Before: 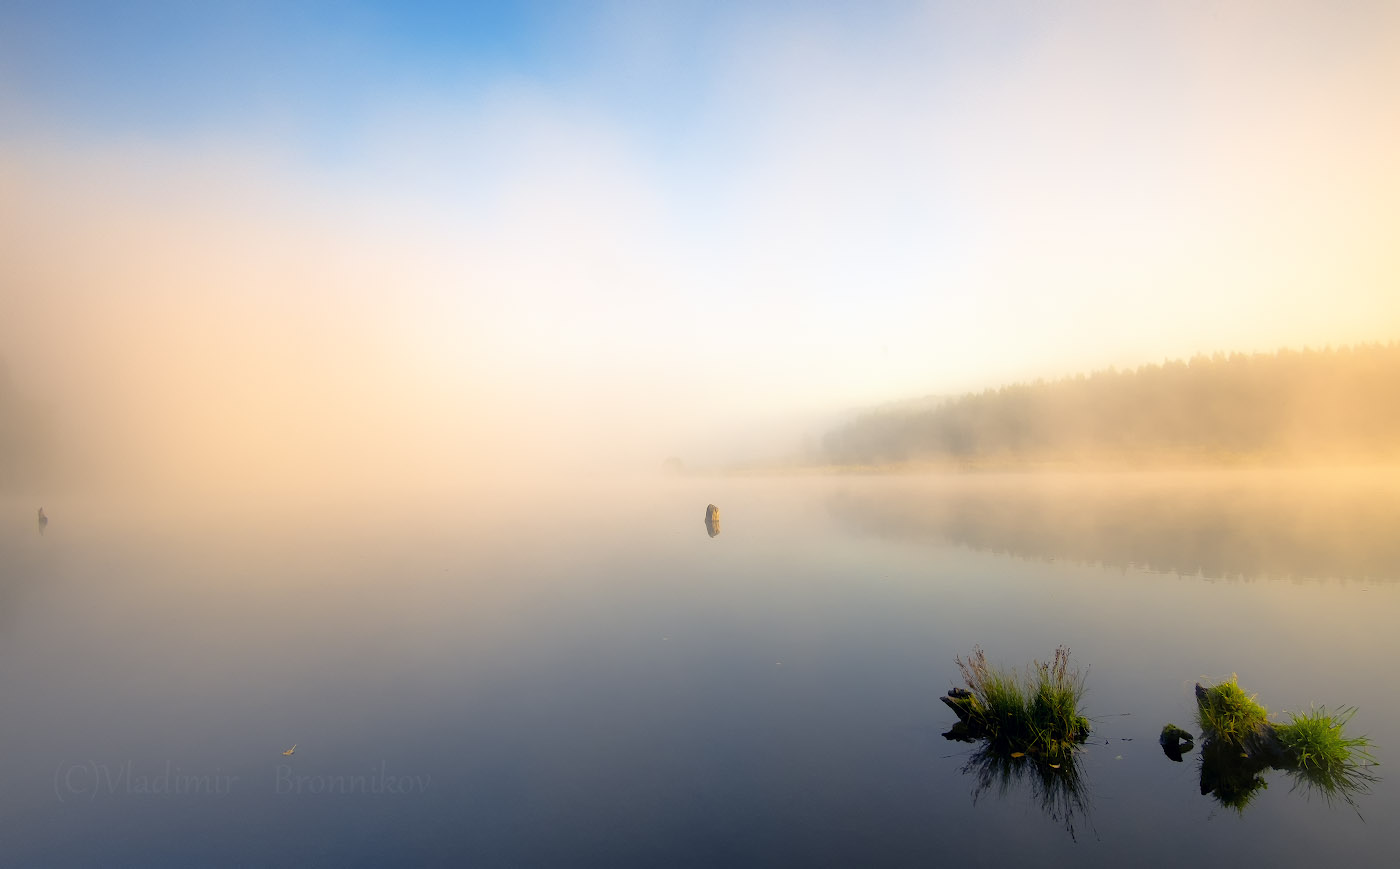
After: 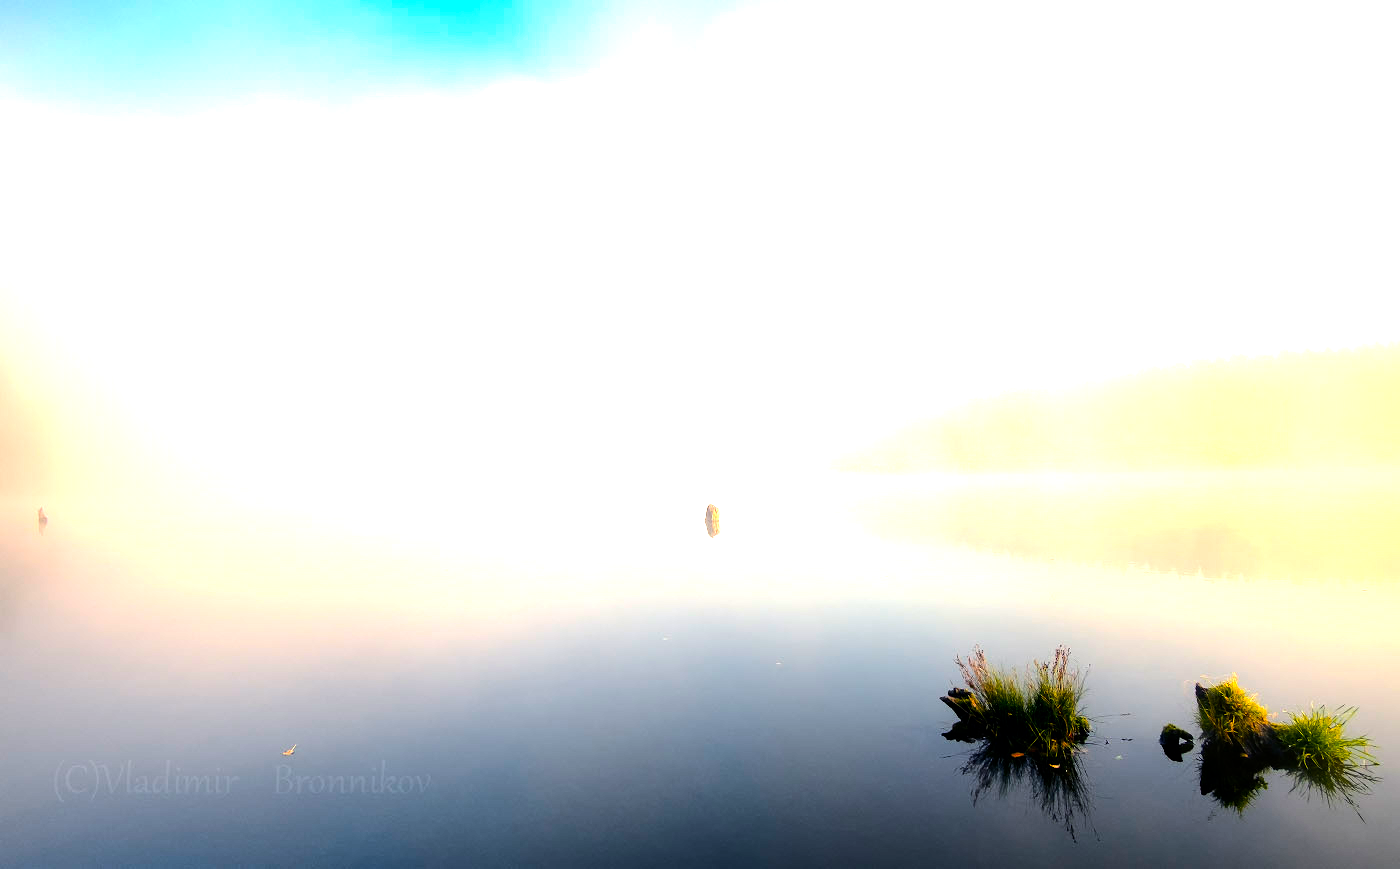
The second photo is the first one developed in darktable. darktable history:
exposure: exposure 0.297 EV, compensate exposure bias true, compensate highlight preservation false
tone equalizer: -8 EV -1.1 EV, -7 EV -1.03 EV, -6 EV -0.902 EV, -5 EV -0.573 EV, -3 EV 0.607 EV, -2 EV 0.843 EV, -1 EV 1.01 EV, +0 EV 1.08 EV, edges refinement/feathering 500, mask exposure compensation -1.57 EV, preserve details no
color zones: curves: ch1 [(0.24, 0.629) (0.75, 0.5)]; ch2 [(0.255, 0.454) (0.745, 0.491)]
